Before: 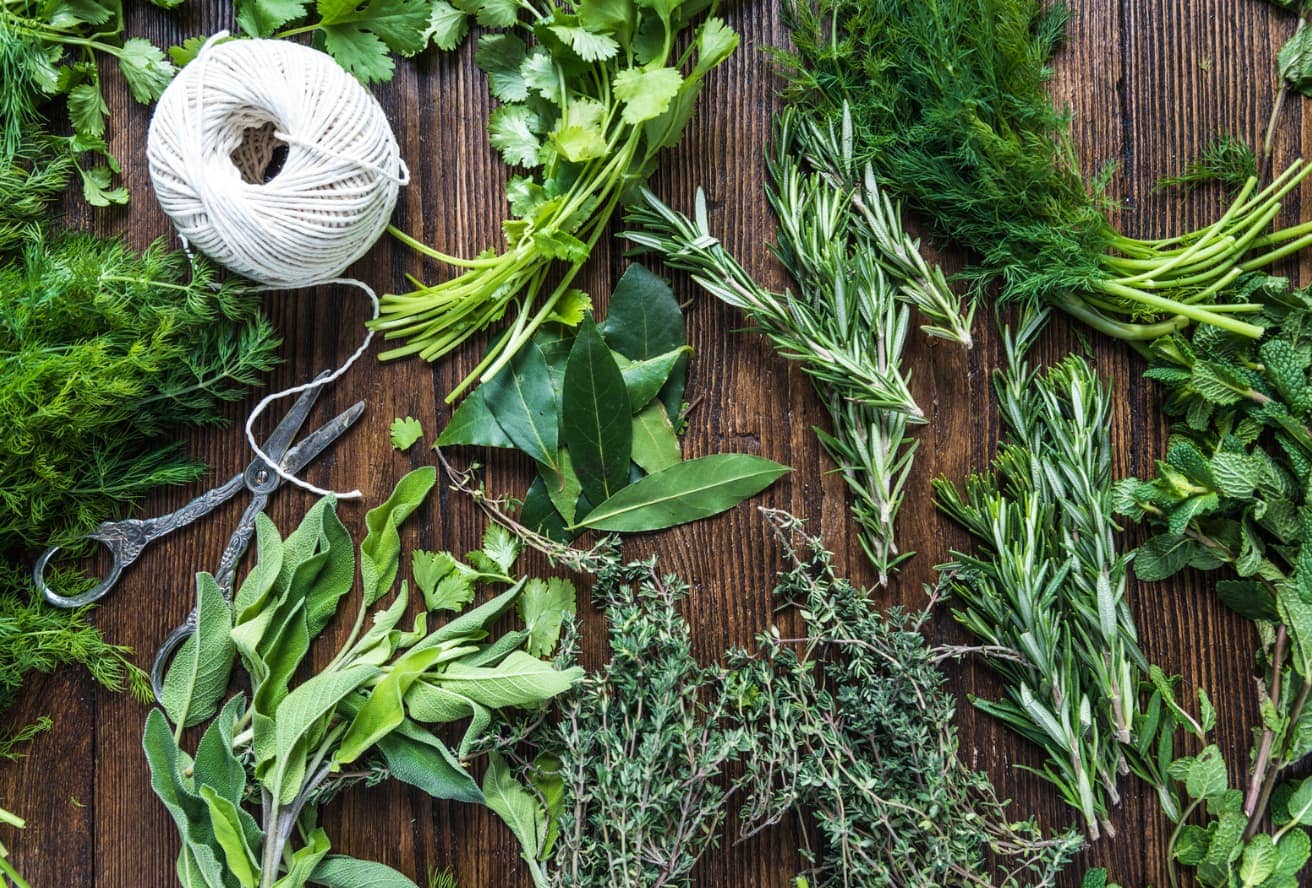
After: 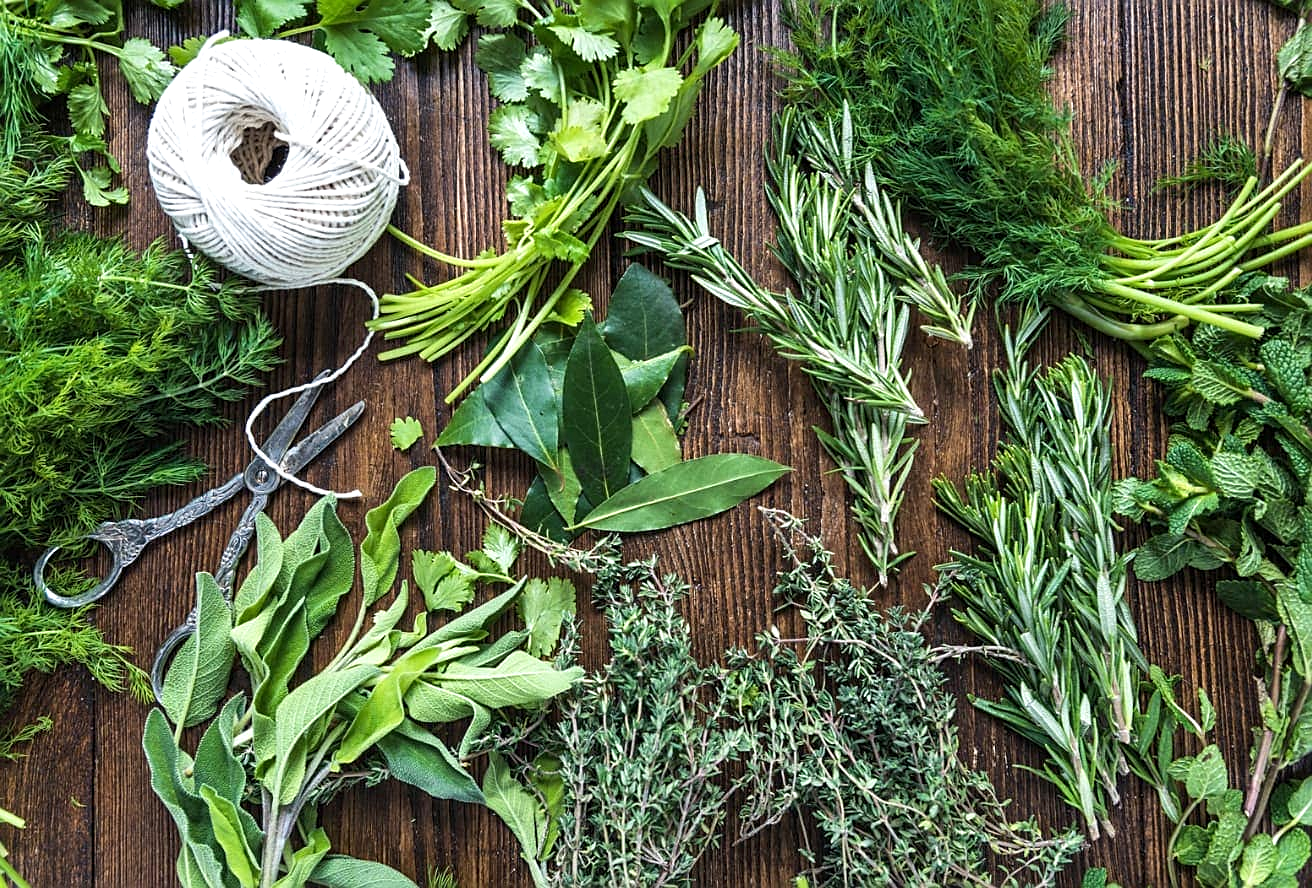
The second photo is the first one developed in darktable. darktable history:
exposure: exposure 0.202 EV, compensate highlight preservation false
color calibration: illuminant same as pipeline (D50), adaptation XYZ, x 0.345, y 0.357, temperature 5019.18 K
sharpen: on, module defaults
shadows and highlights: low approximation 0.01, soften with gaussian
